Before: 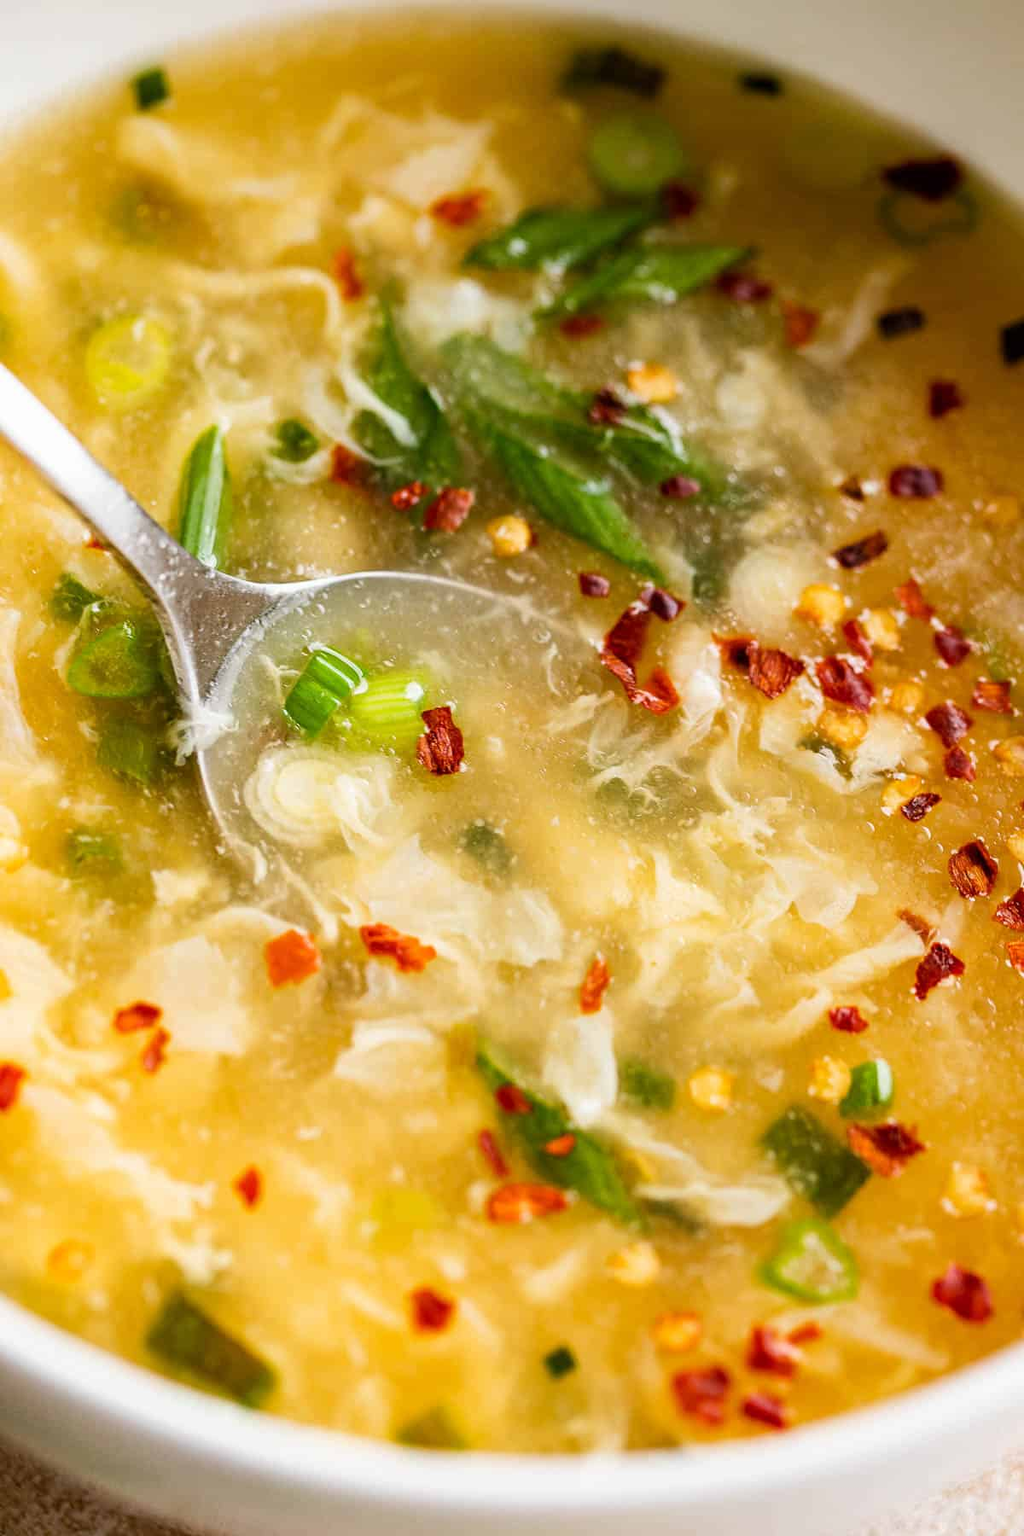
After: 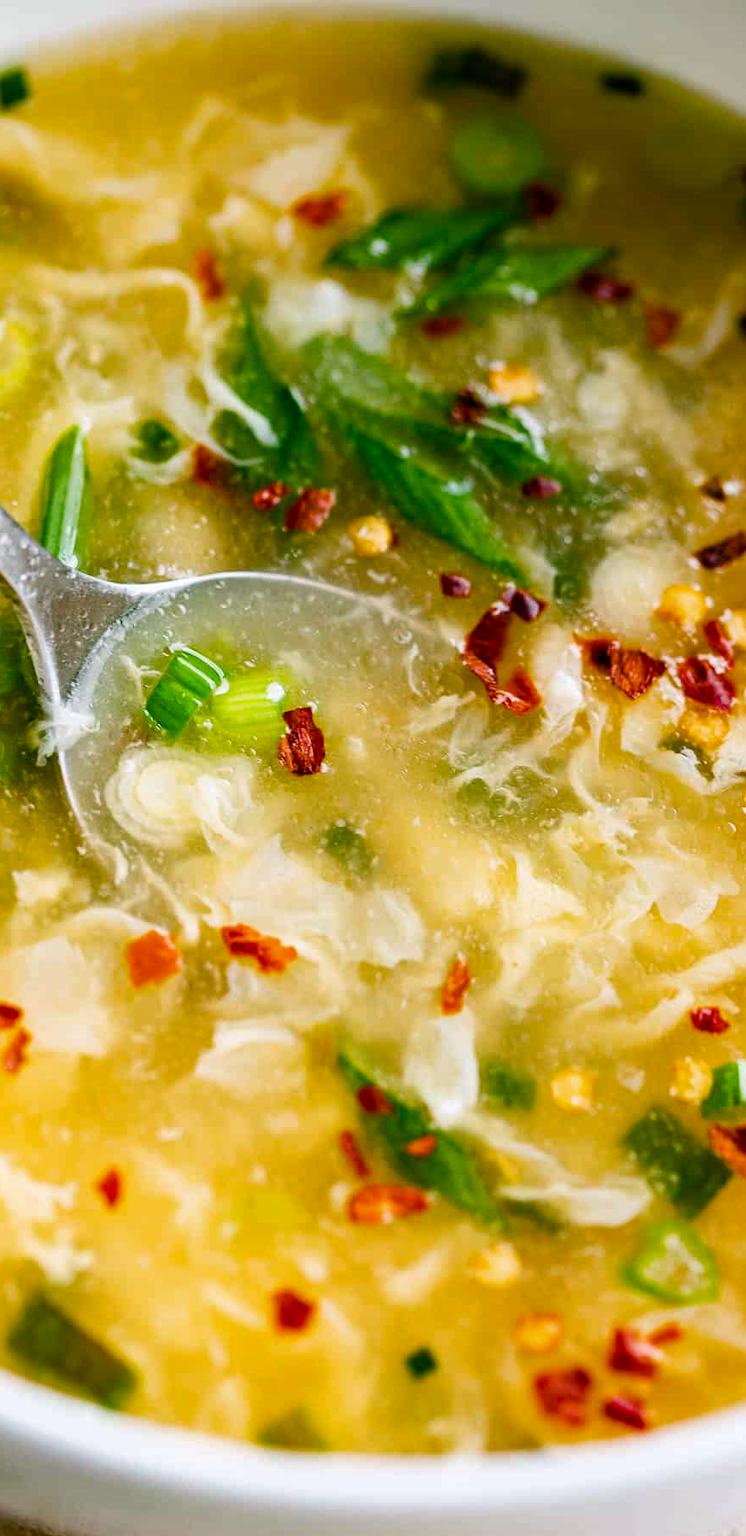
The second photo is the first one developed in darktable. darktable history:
crop: left 13.631%, right 13.491%
exposure: exposure 0.028 EV, compensate highlight preservation false
color balance rgb: power › luminance -7.892%, power › chroma 2.283%, power › hue 222.93°, perceptual saturation grading › global saturation 34.957%, perceptual saturation grading › highlights -25.686%, perceptual saturation grading › shadows 49.786%
